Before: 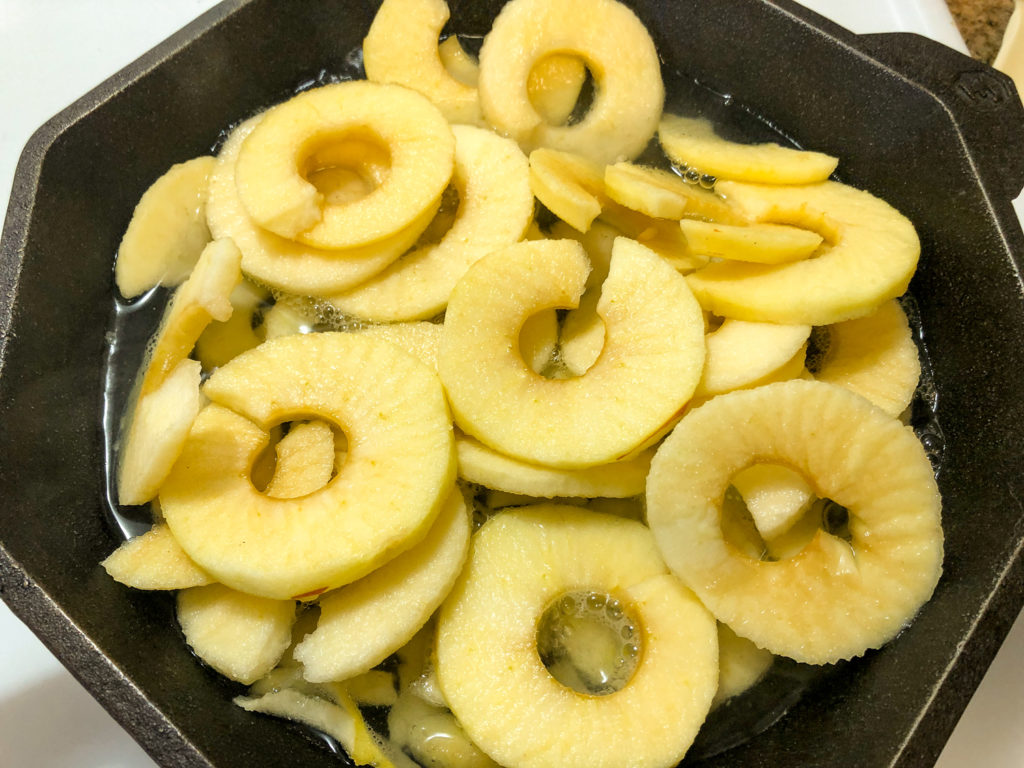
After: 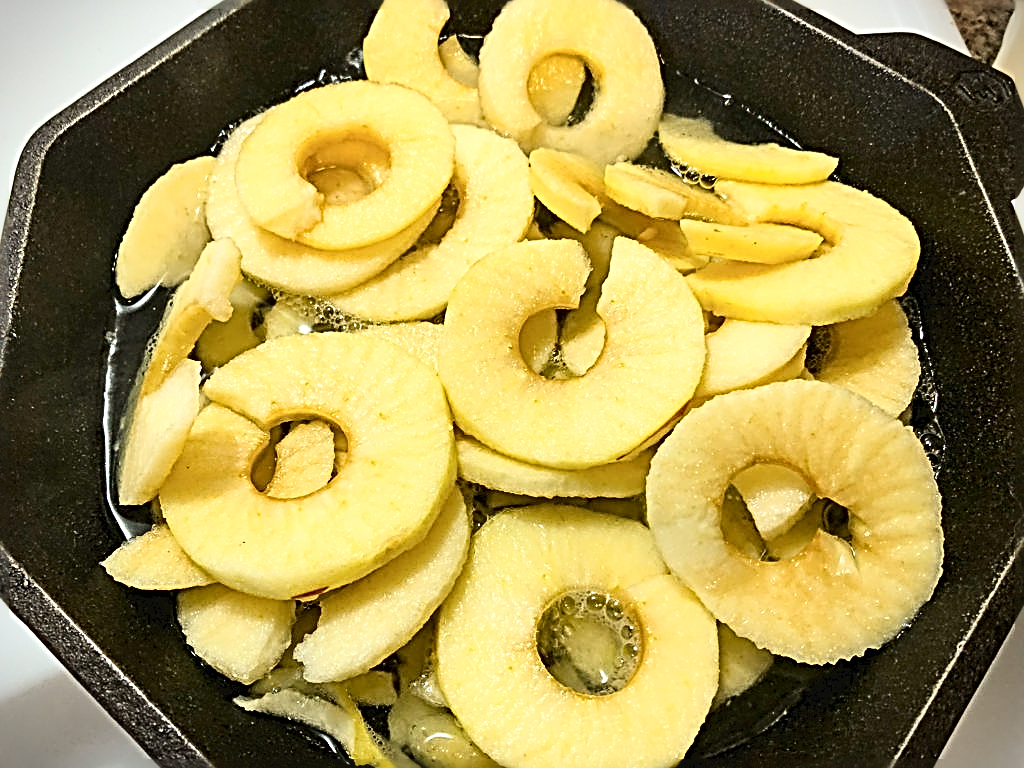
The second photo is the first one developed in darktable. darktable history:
sharpen: radius 3.207, amount 1.735
vignetting: fall-off start 97.2%, width/height ratio 1.179, dithering 8-bit output, unbound false
tone curve: curves: ch0 [(0, 0) (0.003, 0.036) (0.011, 0.04) (0.025, 0.042) (0.044, 0.052) (0.069, 0.066) (0.1, 0.085) (0.136, 0.106) (0.177, 0.144) (0.224, 0.188) (0.277, 0.241) (0.335, 0.307) (0.399, 0.382) (0.468, 0.466) (0.543, 0.56) (0.623, 0.672) (0.709, 0.772) (0.801, 0.876) (0.898, 0.949) (1, 1)], color space Lab, independent channels, preserve colors none
